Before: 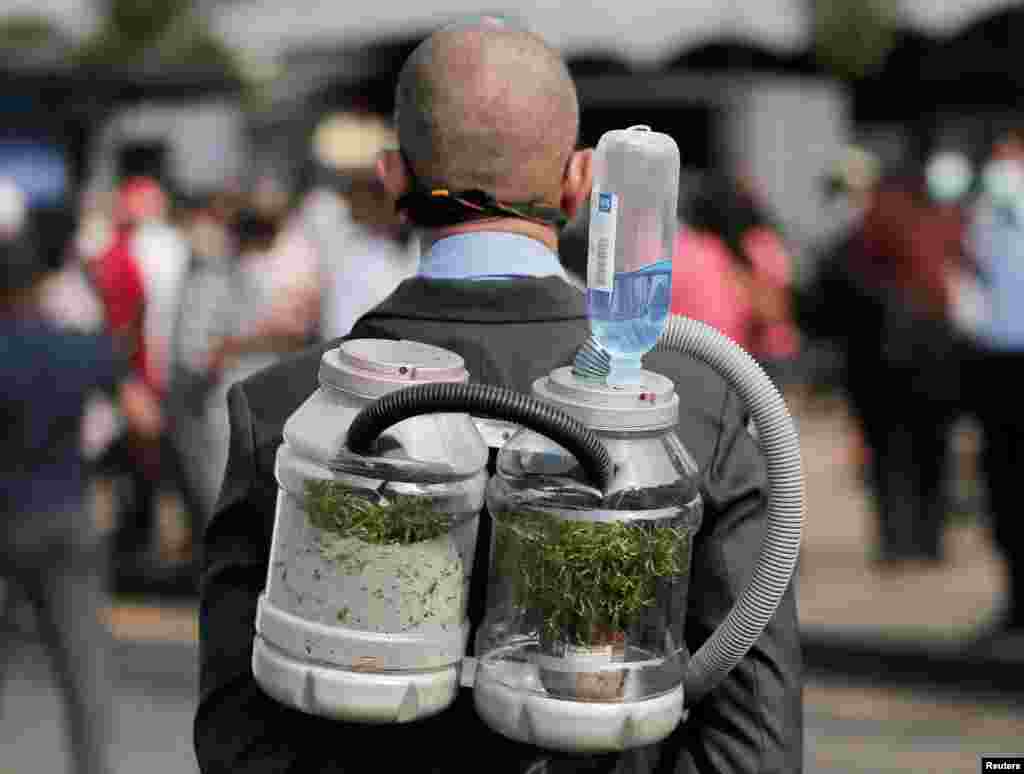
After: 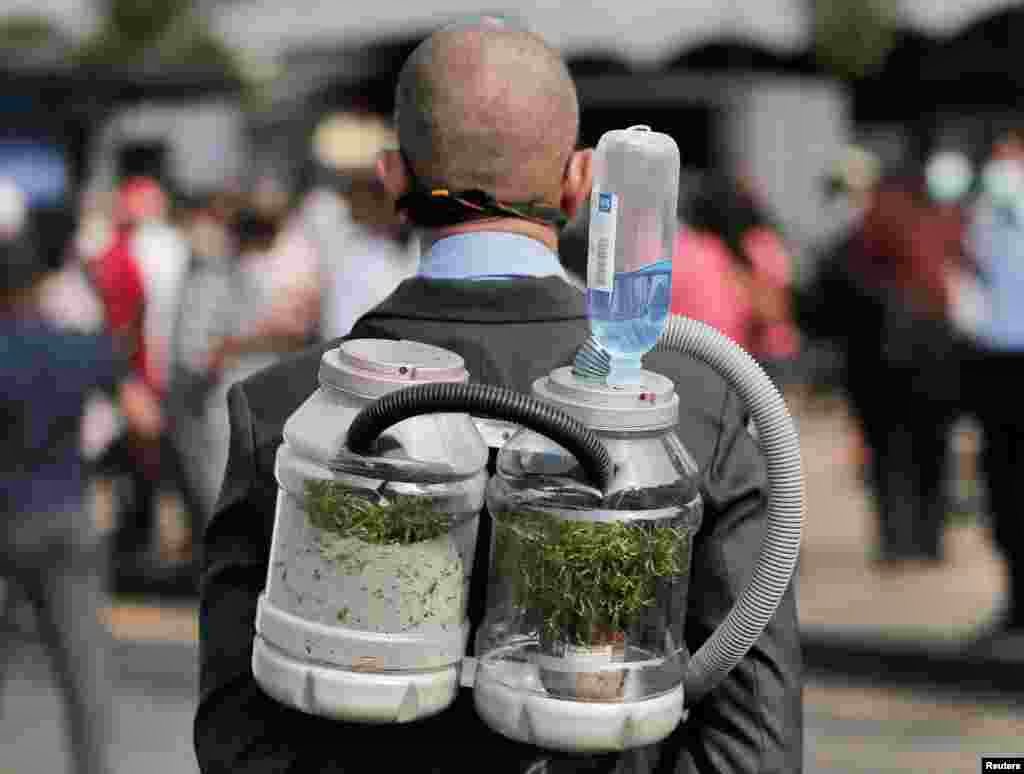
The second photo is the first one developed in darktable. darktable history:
shadows and highlights: highlights color adjustment 39.85%, low approximation 0.01, soften with gaussian
